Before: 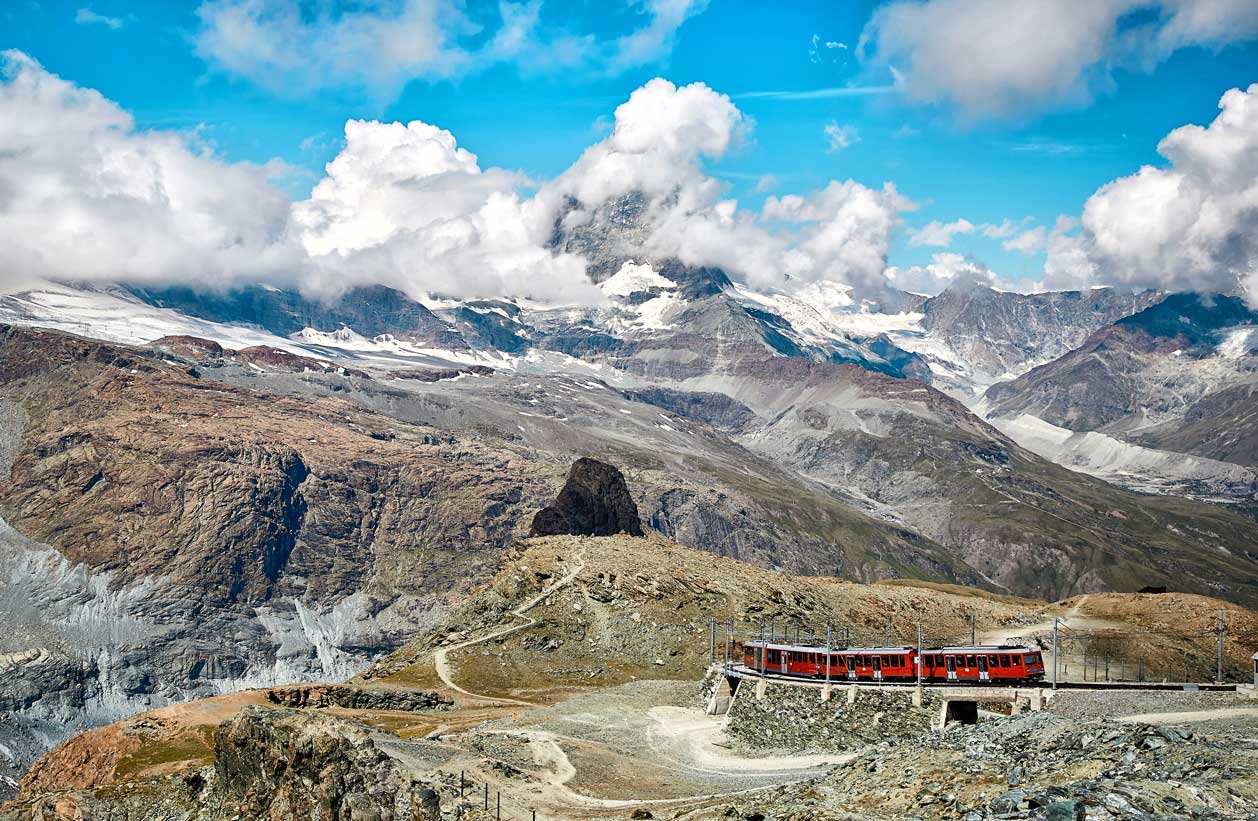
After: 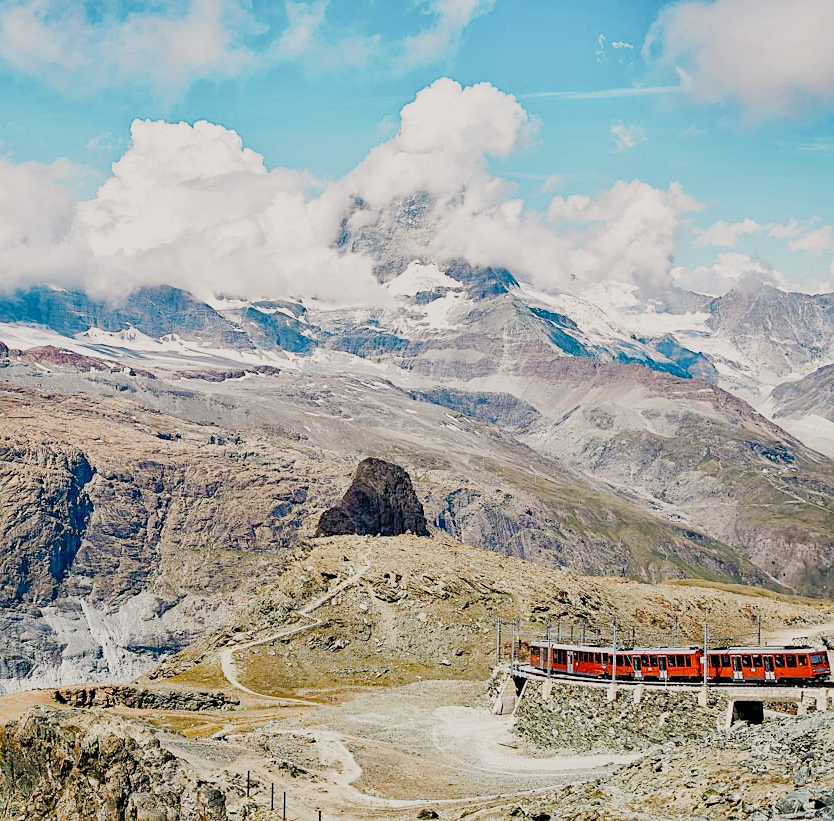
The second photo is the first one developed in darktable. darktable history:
exposure: black level correction 0, exposure 0.947 EV, compensate exposure bias true, compensate highlight preservation false
sharpen: amount 0.208
filmic rgb: black relative exposure -6.92 EV, white relative exposure 5.62 EV, threshold 2.96 EV, hardness 2.86, preserve chrominance no, color science v4 (2020), type of noise poissonian, enable highlight reconstruction true
crop: left 17.018%, right 16.607%
color balance rgb: highlights gain › chroma 3.044%, highlights gain › hue 60.06°, perceptual saturation grading › global saturation 0.523%, contrast -10.35%
tone equalizer: -7 EV 0.177 EV, -6 EV 0.141 EV, -5 EV 0.062 EV, -4 EV 0.036 EV, -2 EV -0.023 EV, -1 EV -0.054 EV, +0 EV -0.057 EV, edges refinement/feathering 500, mask exposure compensation -1.57 EV, preserve details no
